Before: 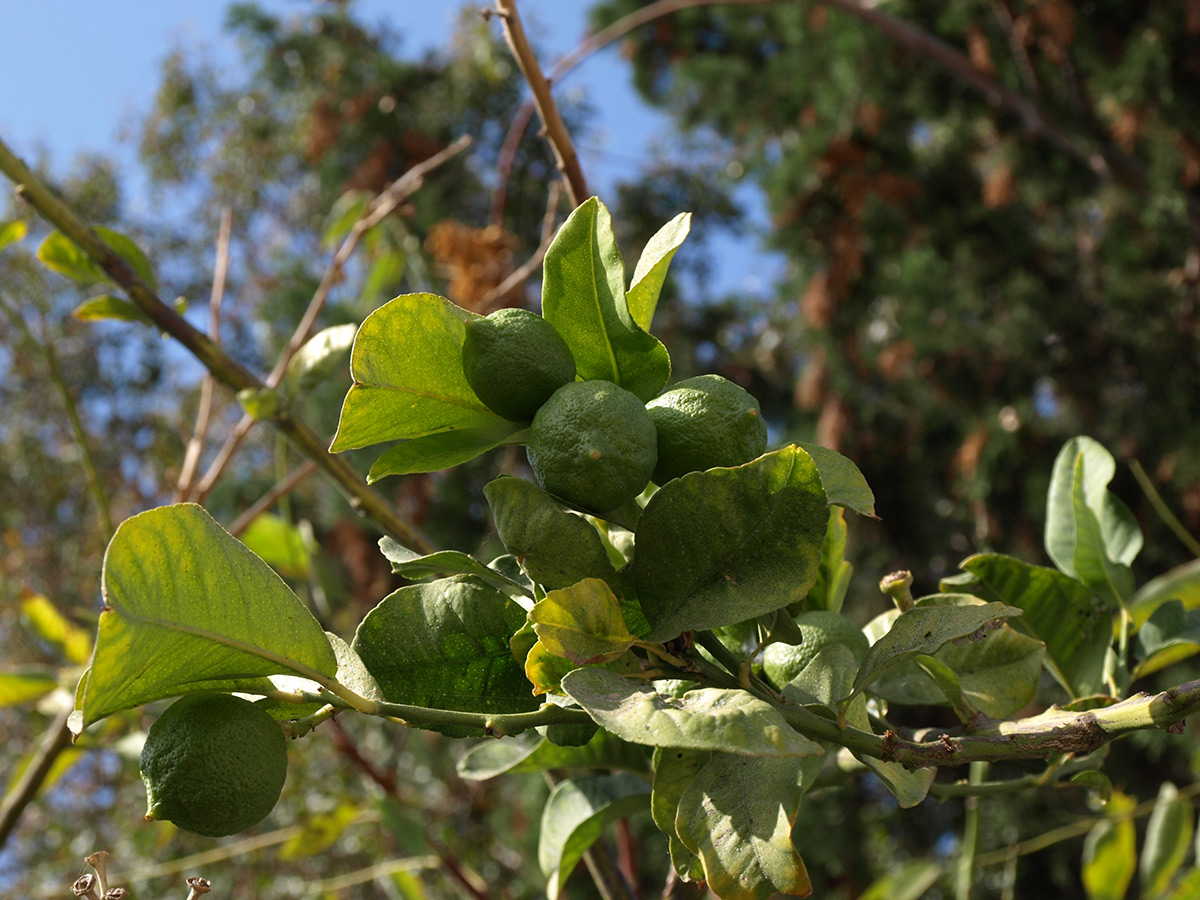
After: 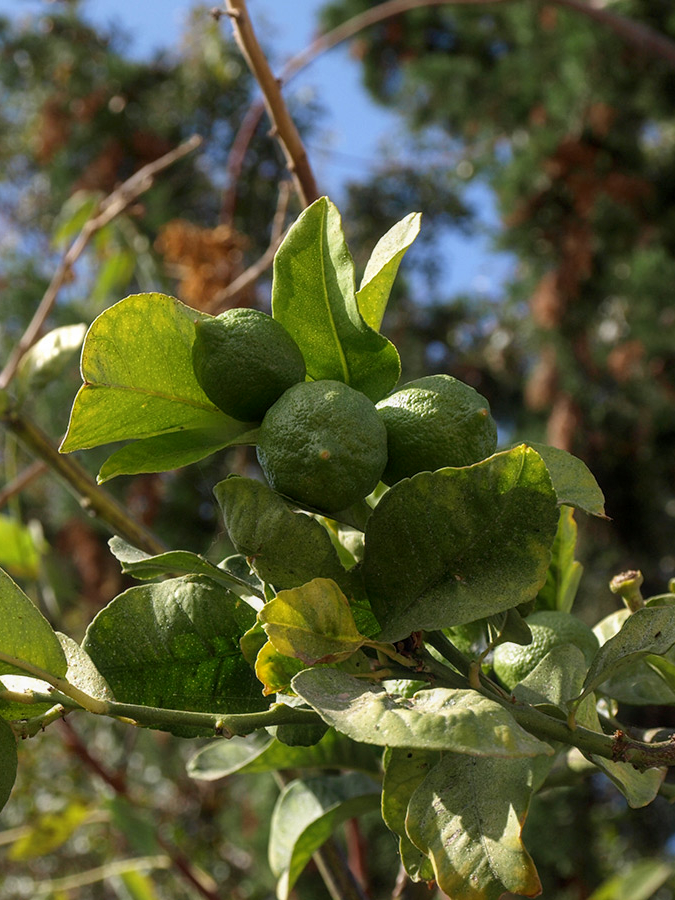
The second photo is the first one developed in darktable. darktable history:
contrast equalizer: y [[0.5, 0.488, 0.462, 0.461, 0.491, 0.5], [0.5 ×6], [0.5 ×6], [0 ×6], [0 ×6]]
crop and rotate: left 22.516%, right 21.234%
local contrast: on, module defaults
